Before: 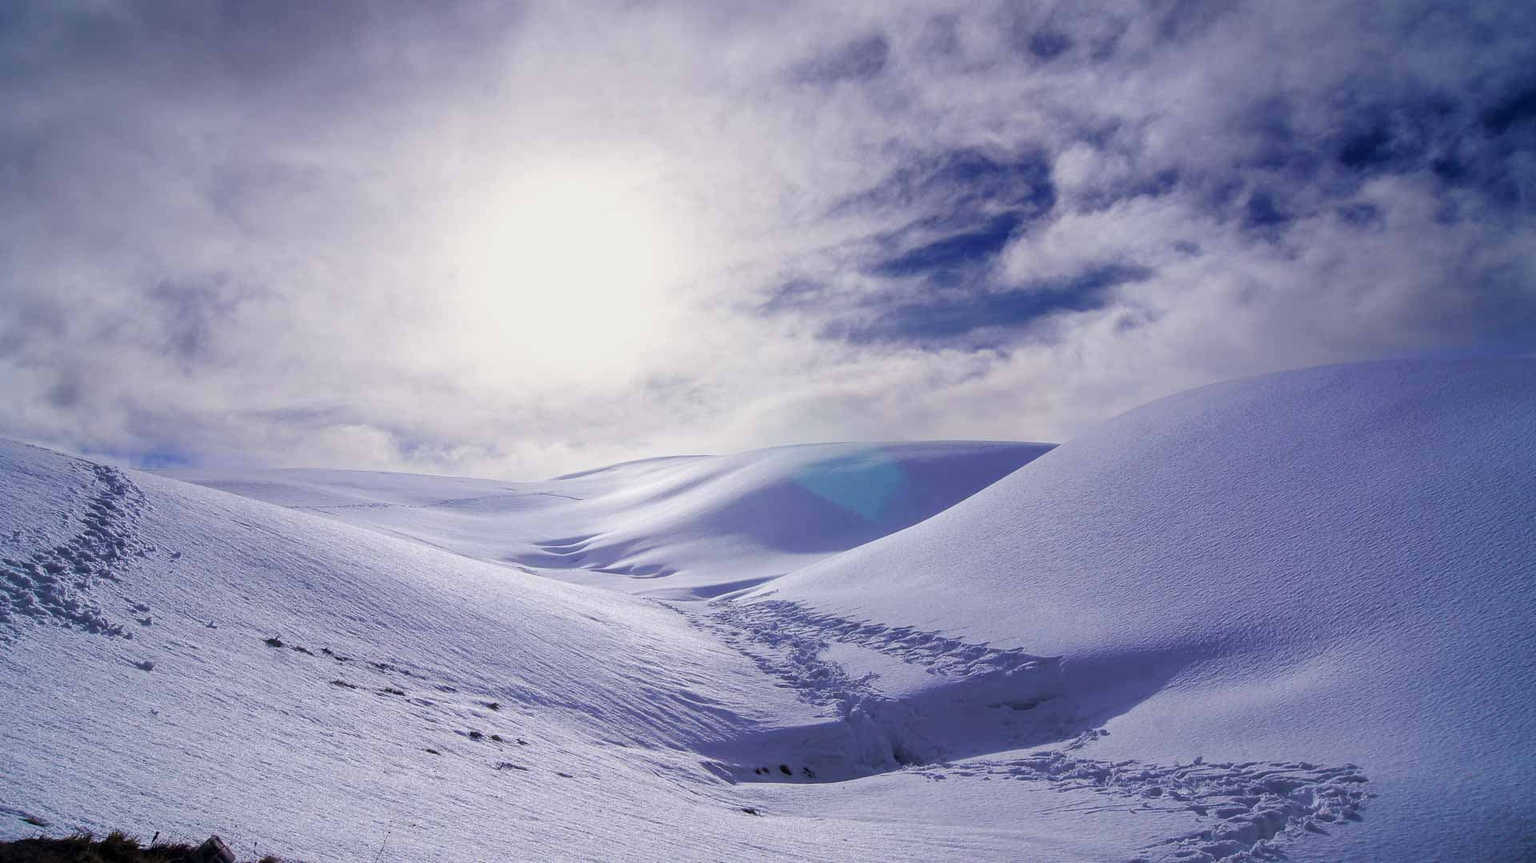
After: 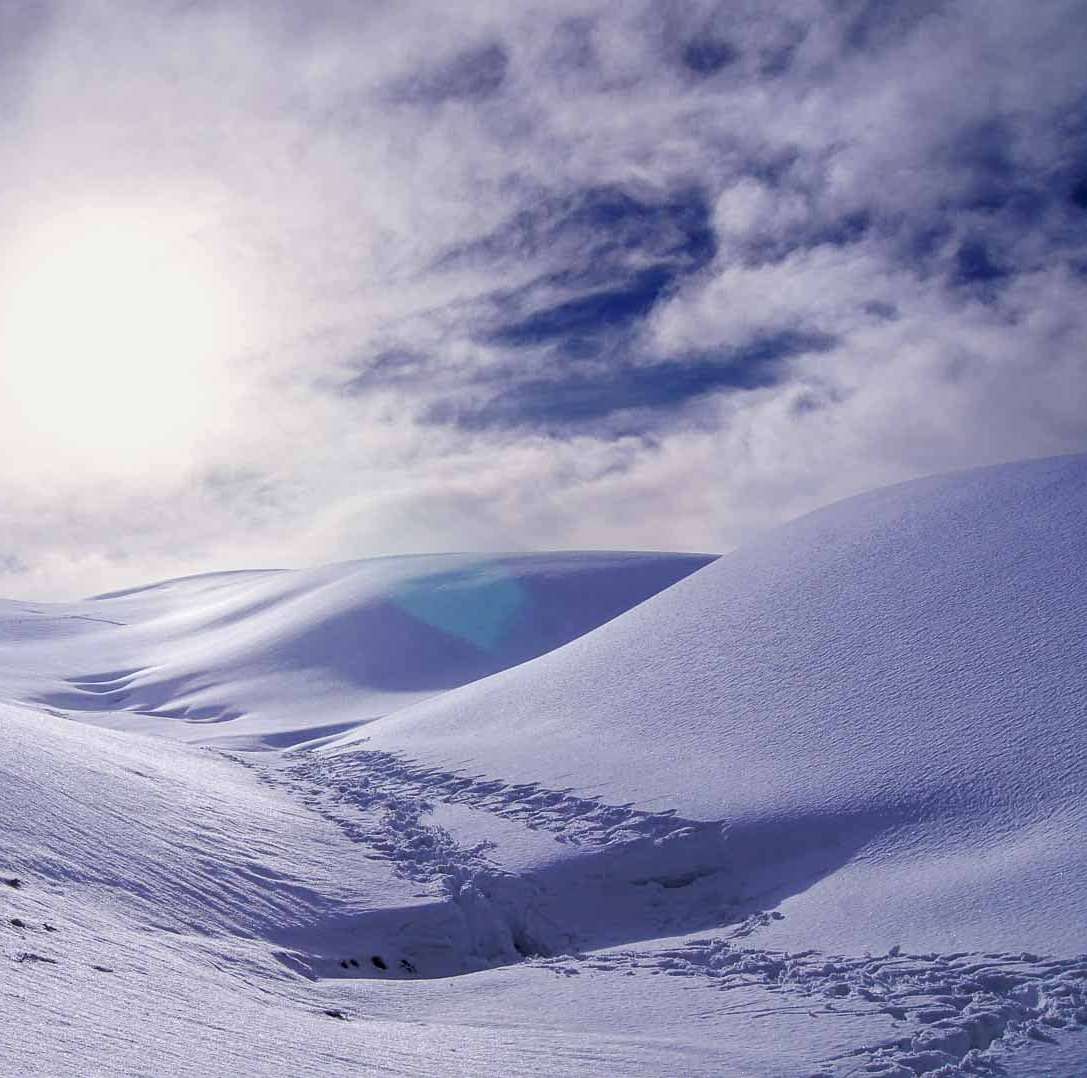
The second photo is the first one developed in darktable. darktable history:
sharpen: amount 0.2
contrast brightness saturation: contrast 0.07
local contrast: highlights 100%, shadows 100%, detail 120%, midtone range 0.2
crop: left 31.458%, top 0%, right 11.876%
